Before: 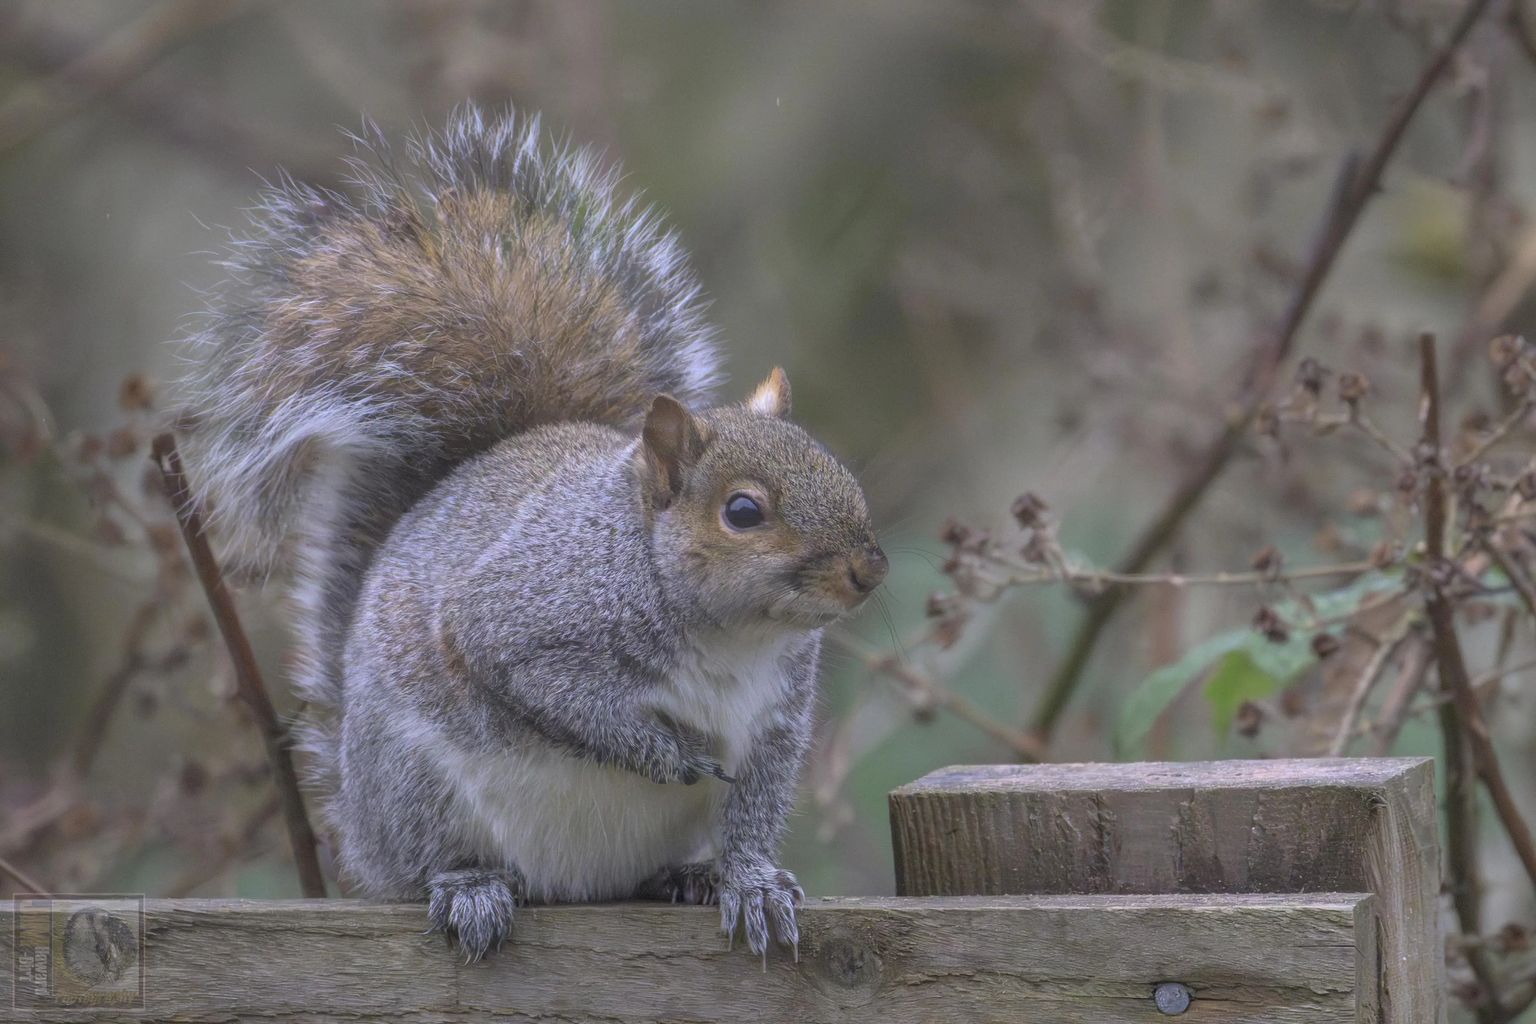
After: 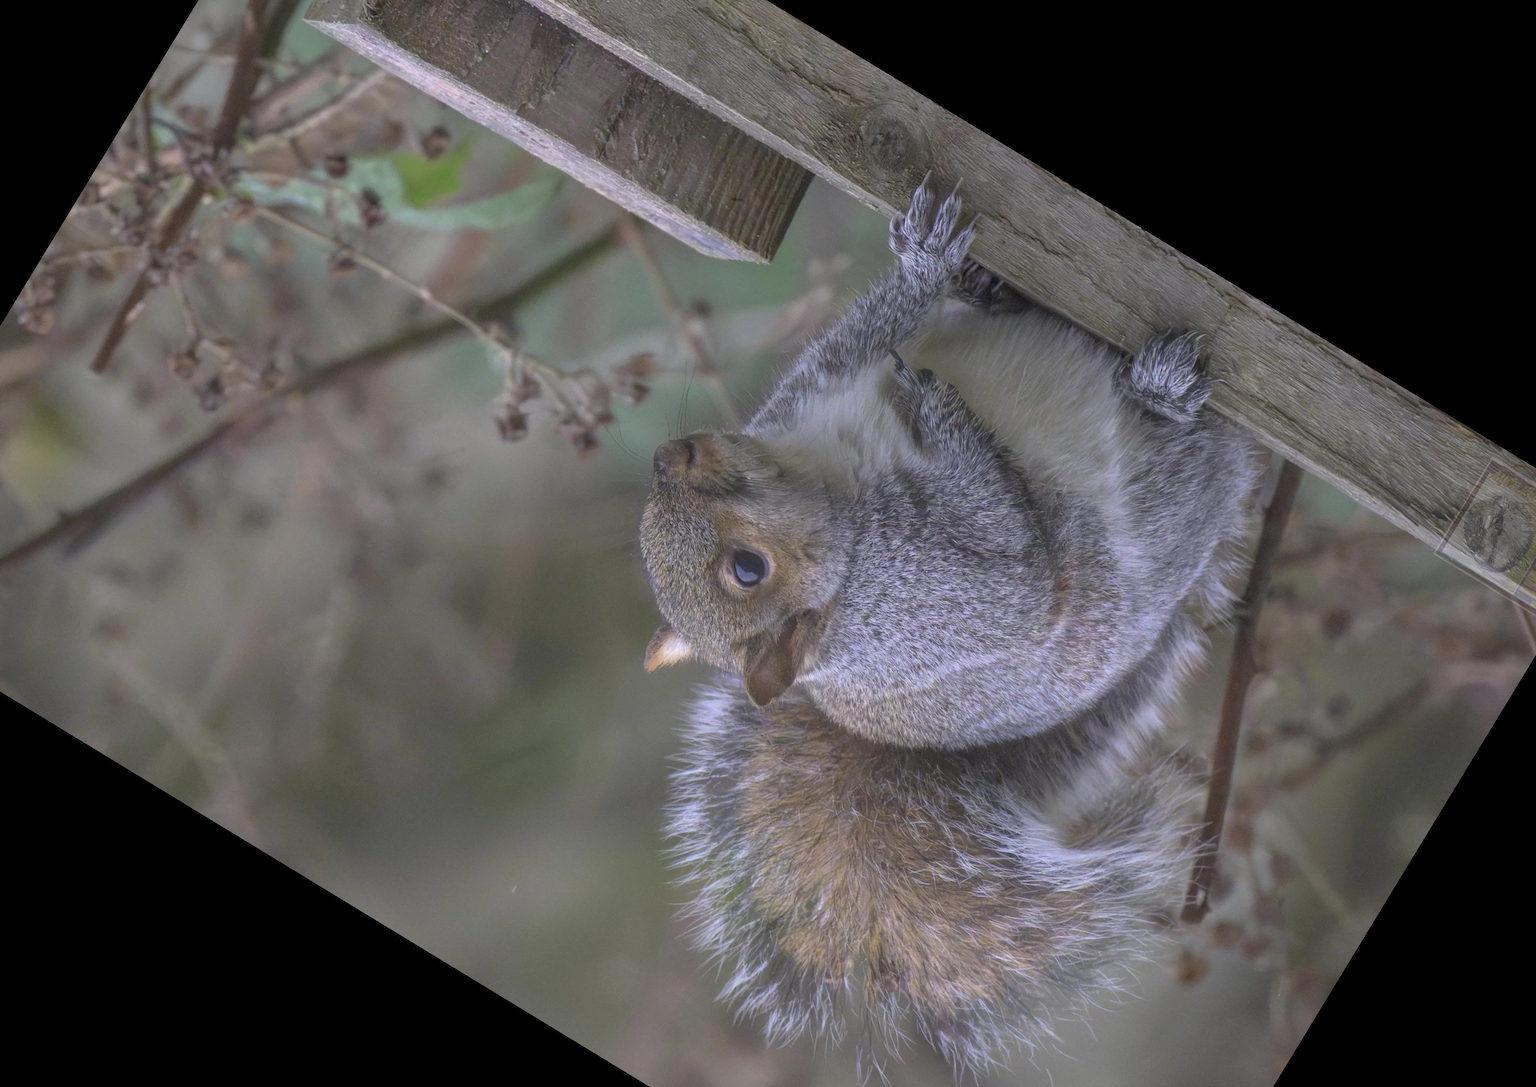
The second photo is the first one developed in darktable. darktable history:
shadows and highlights: shadows 5, soften with gaussian
crop and rotate: angle 148.68°, left 9.111%, top 15.603%, right 4.588%, bottom 17.041%
